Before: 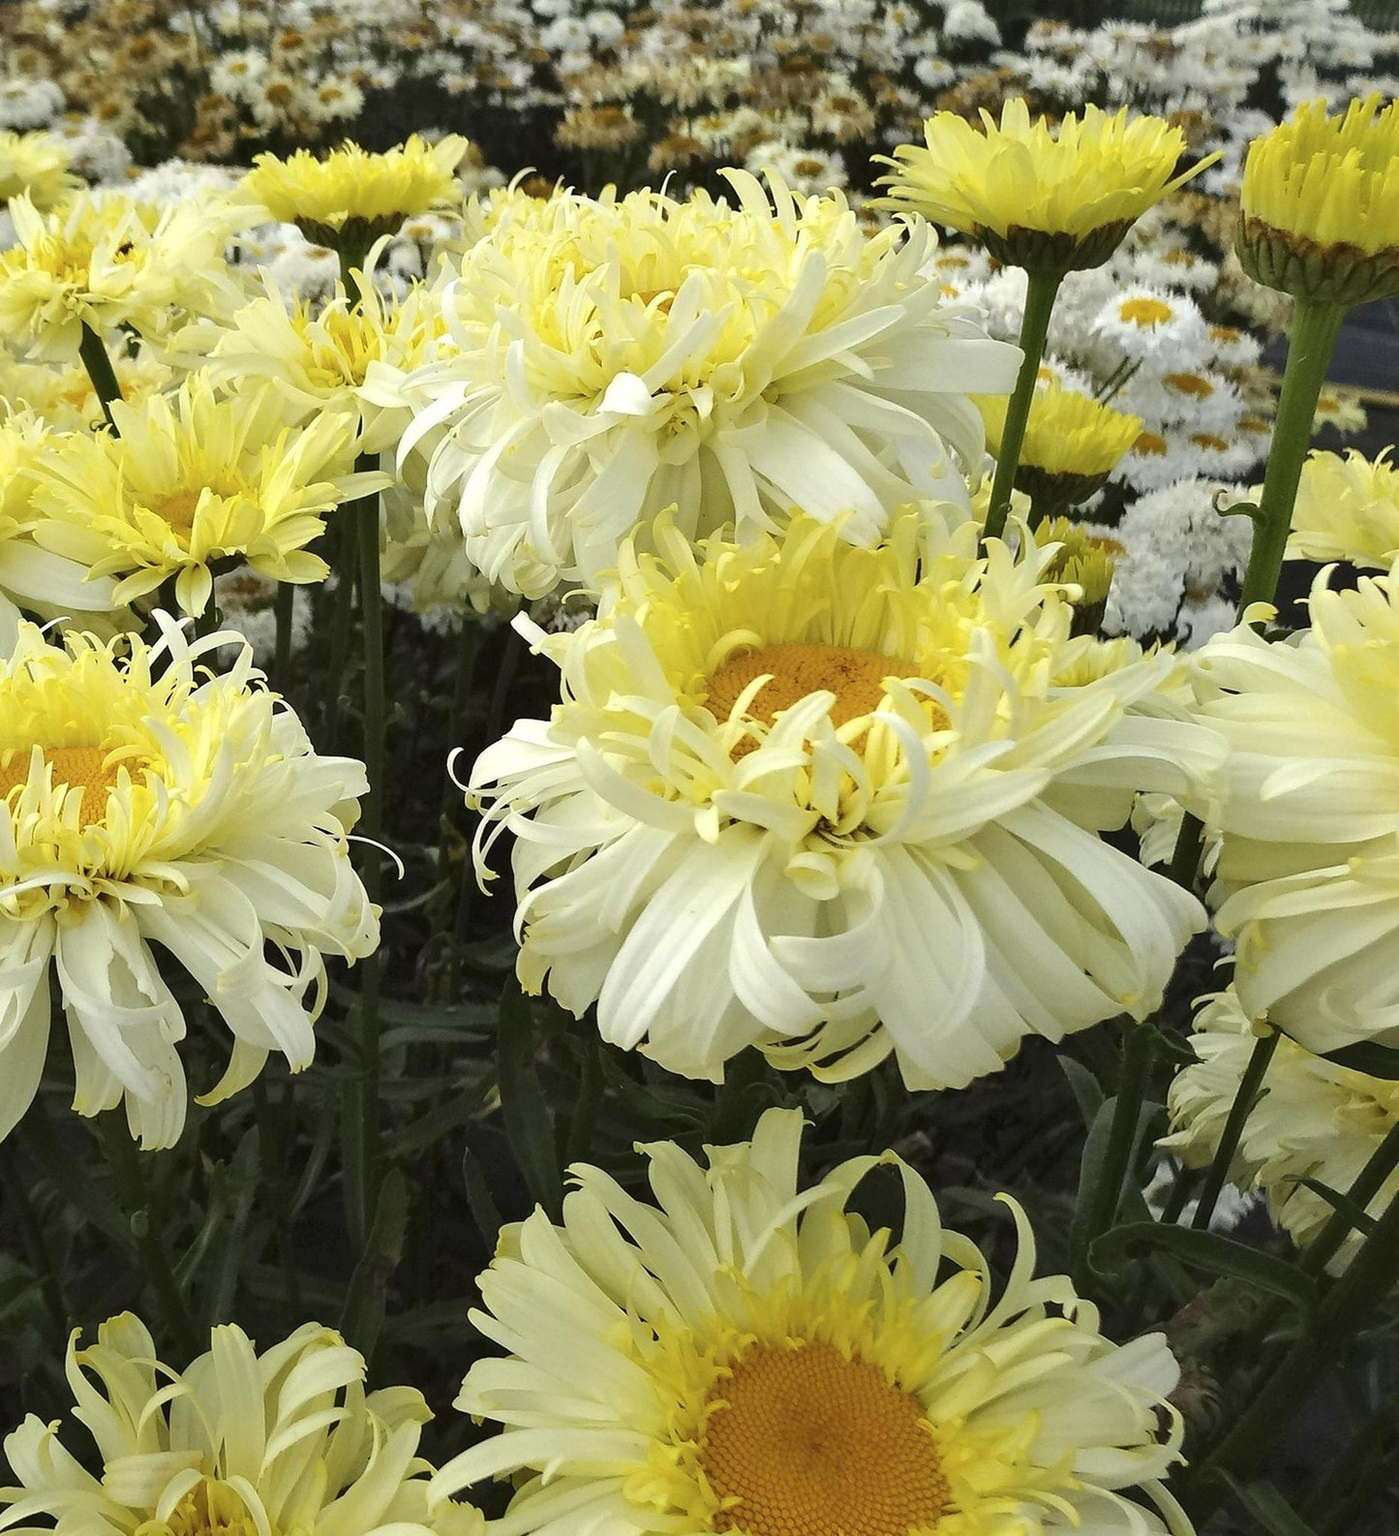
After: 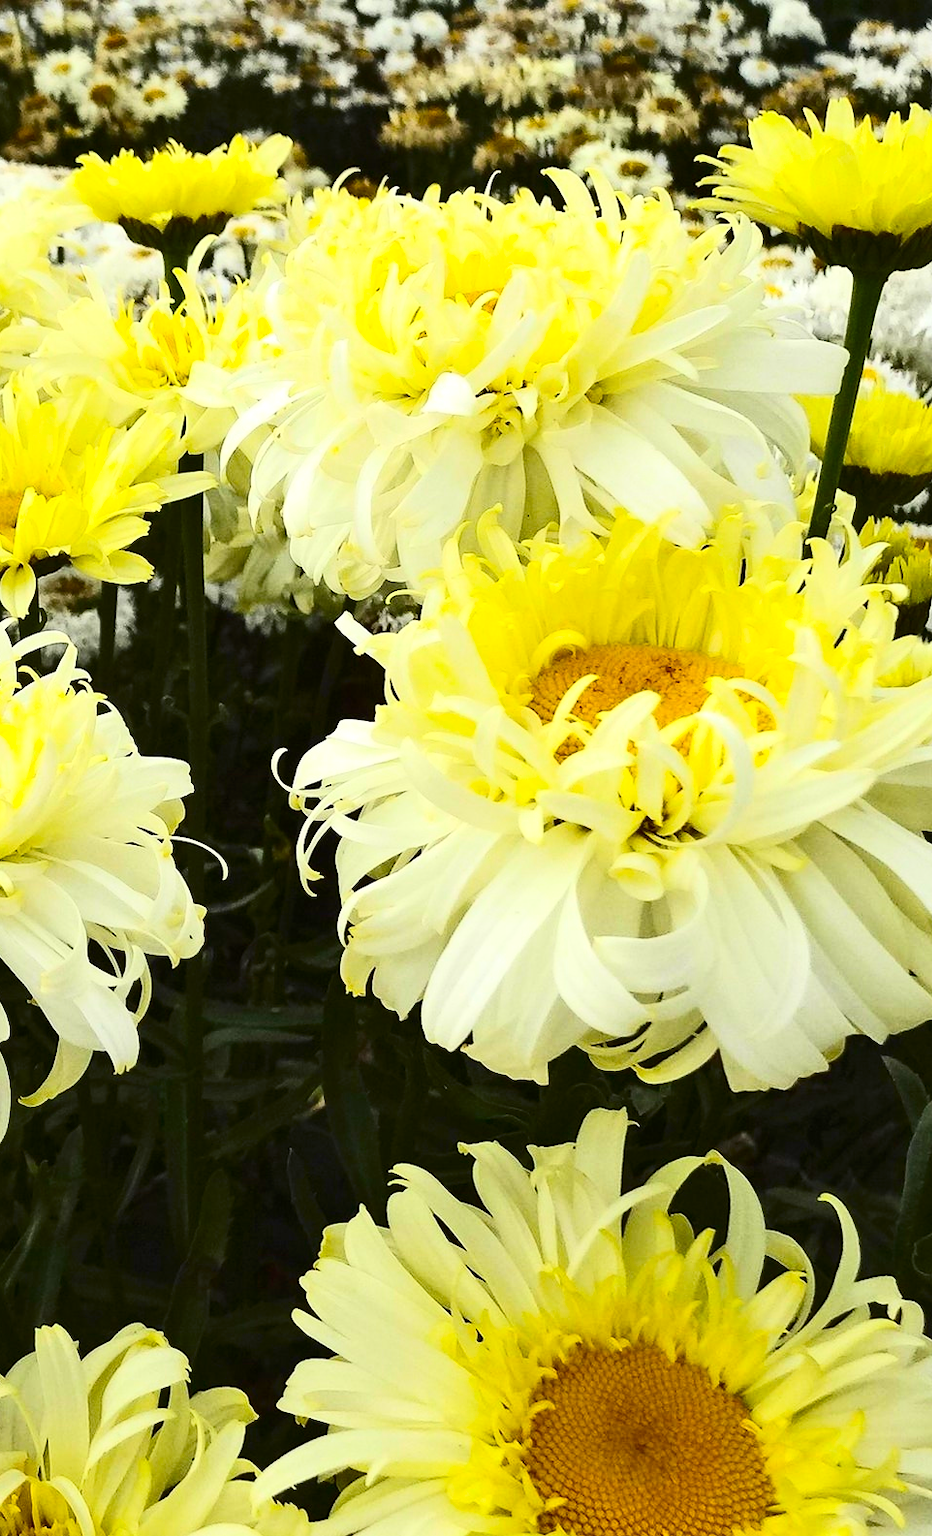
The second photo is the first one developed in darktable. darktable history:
crop and rotate: left 12.602%, right 20.76%
base curve: preserve colors none
color balance rgb: perceptual saturation grading › global saturation 19.874%
contrast brightness saturation: contrast 0.398, brightness 0.104, saturation 0.208
